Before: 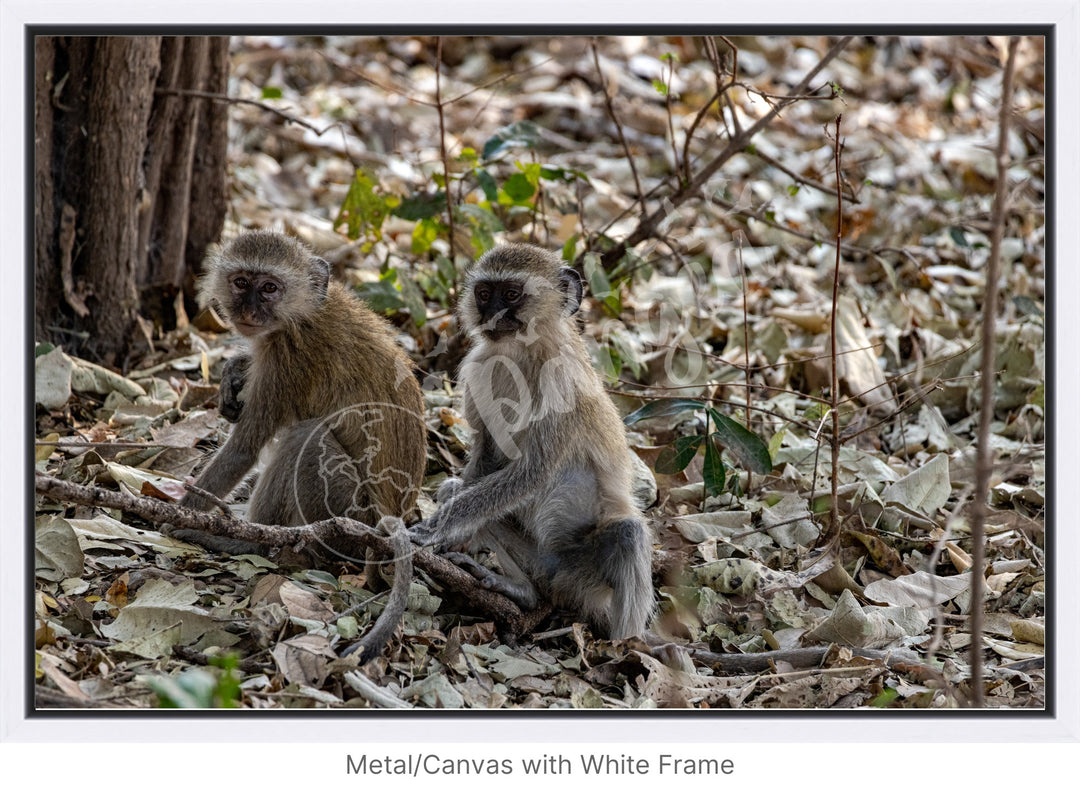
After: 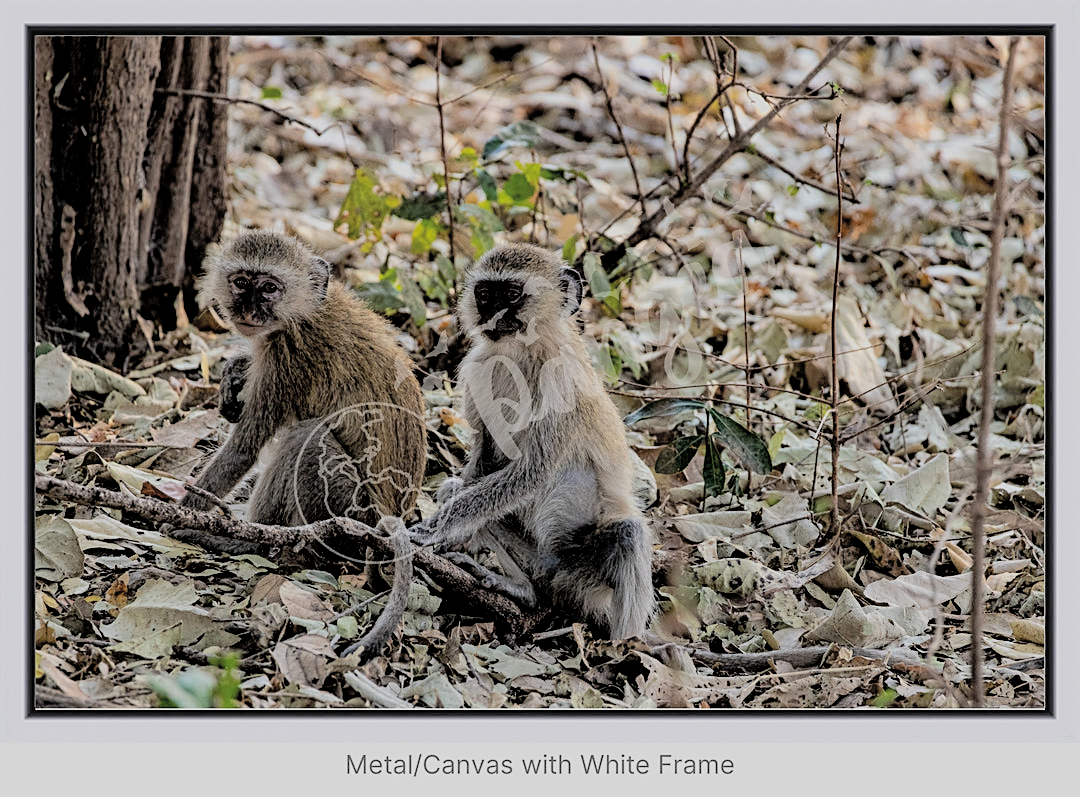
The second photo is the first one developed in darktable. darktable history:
tone curve: curves: ch0 [(0, 0) (0.004, 0.008) (0.077, 0.156) (0.169, 0.29) (0.774, 0.774) (0.988, 0.926)], color space Lab, independent channels, preserve colors none
sharpen: on, module defaults
filmic rgb: black relative exposure -7.78 EV, white relative exposure 4.46 EV, target black luminance 0%, hardness 3.76, latitude 50.71%, contrast 1.067, highlights saturation mix 9.98%, shadows ↔ highlights balance -0.221%, color science v6 (2022)
